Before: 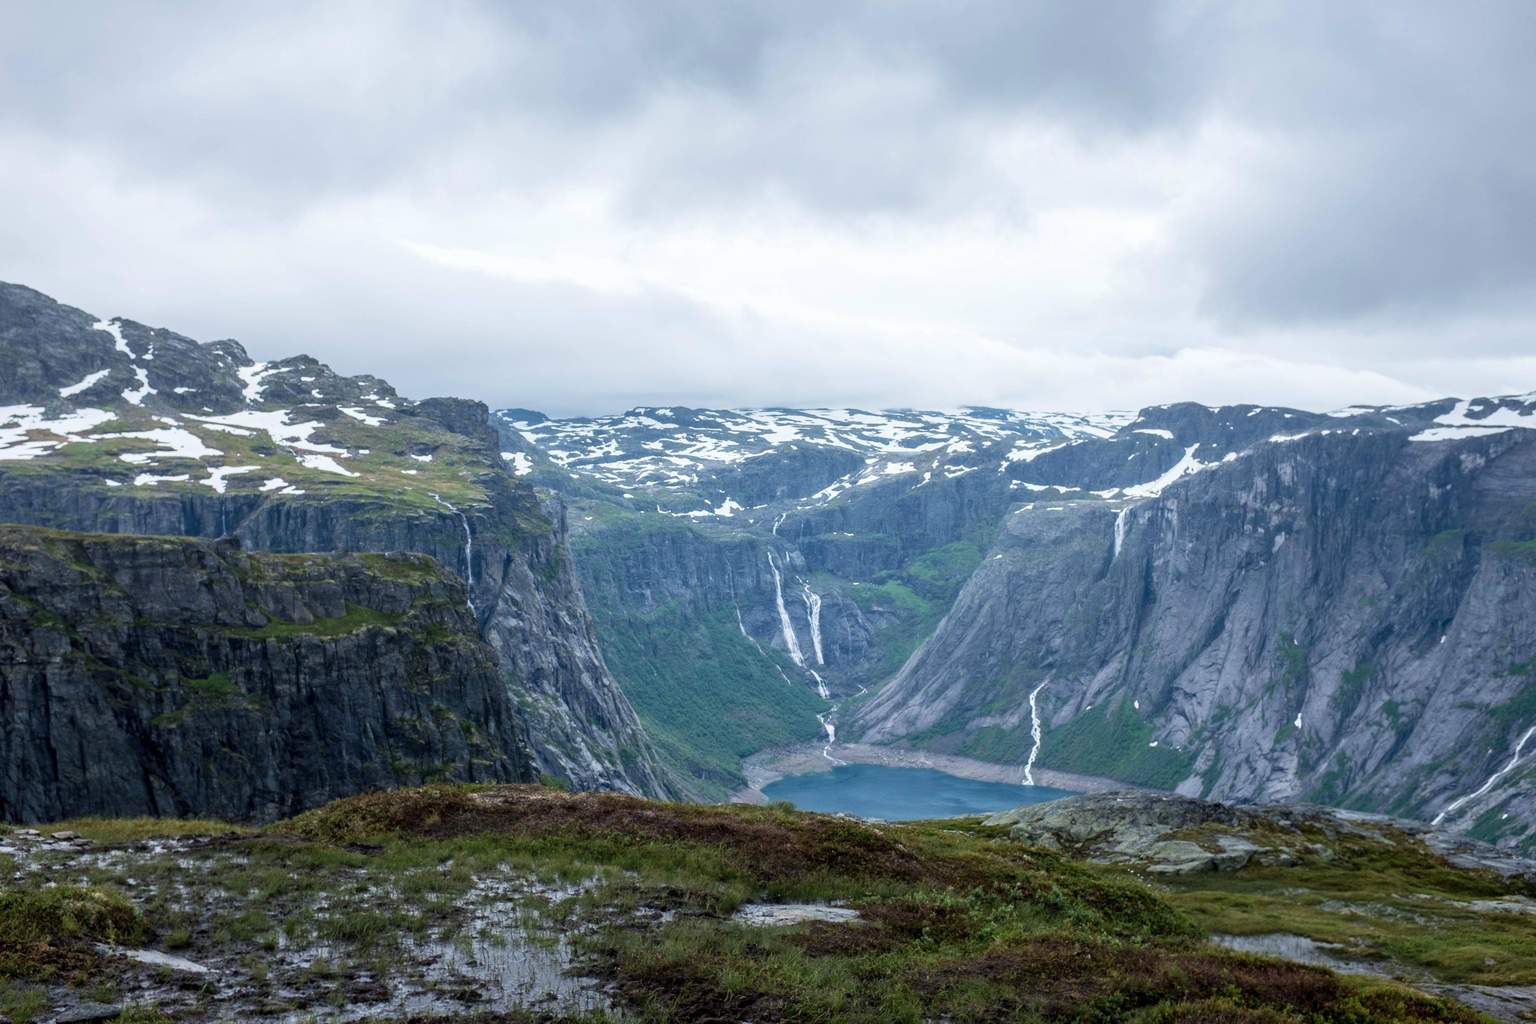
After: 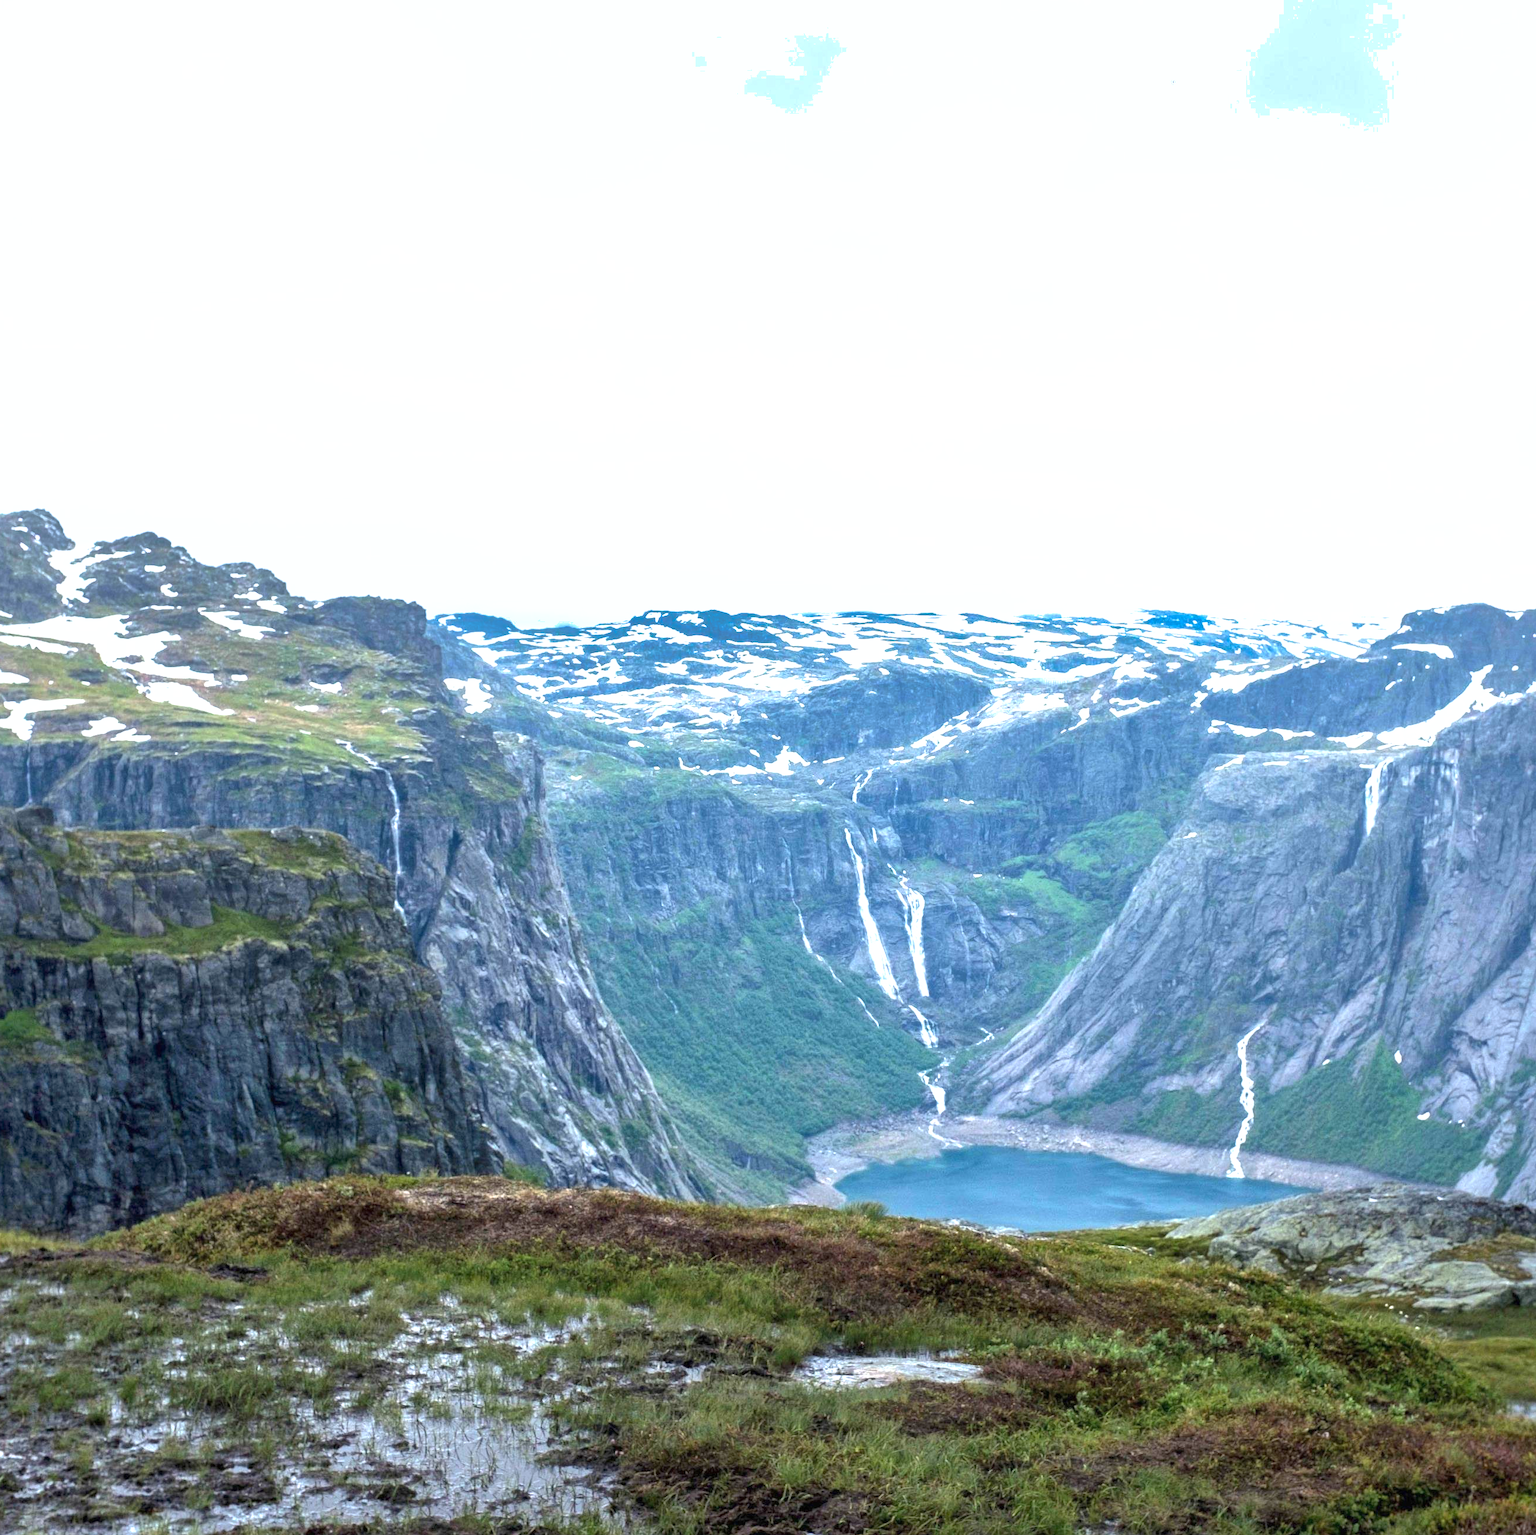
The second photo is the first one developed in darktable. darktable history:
exposure: black level correction 0, exposure 1.099 EV, compensate exposure bias true, compensate highlight preservation false
crop and rotate: left 13.33%, right 19.991%
shadows and highlights: highlights color adjustment 89.44%
